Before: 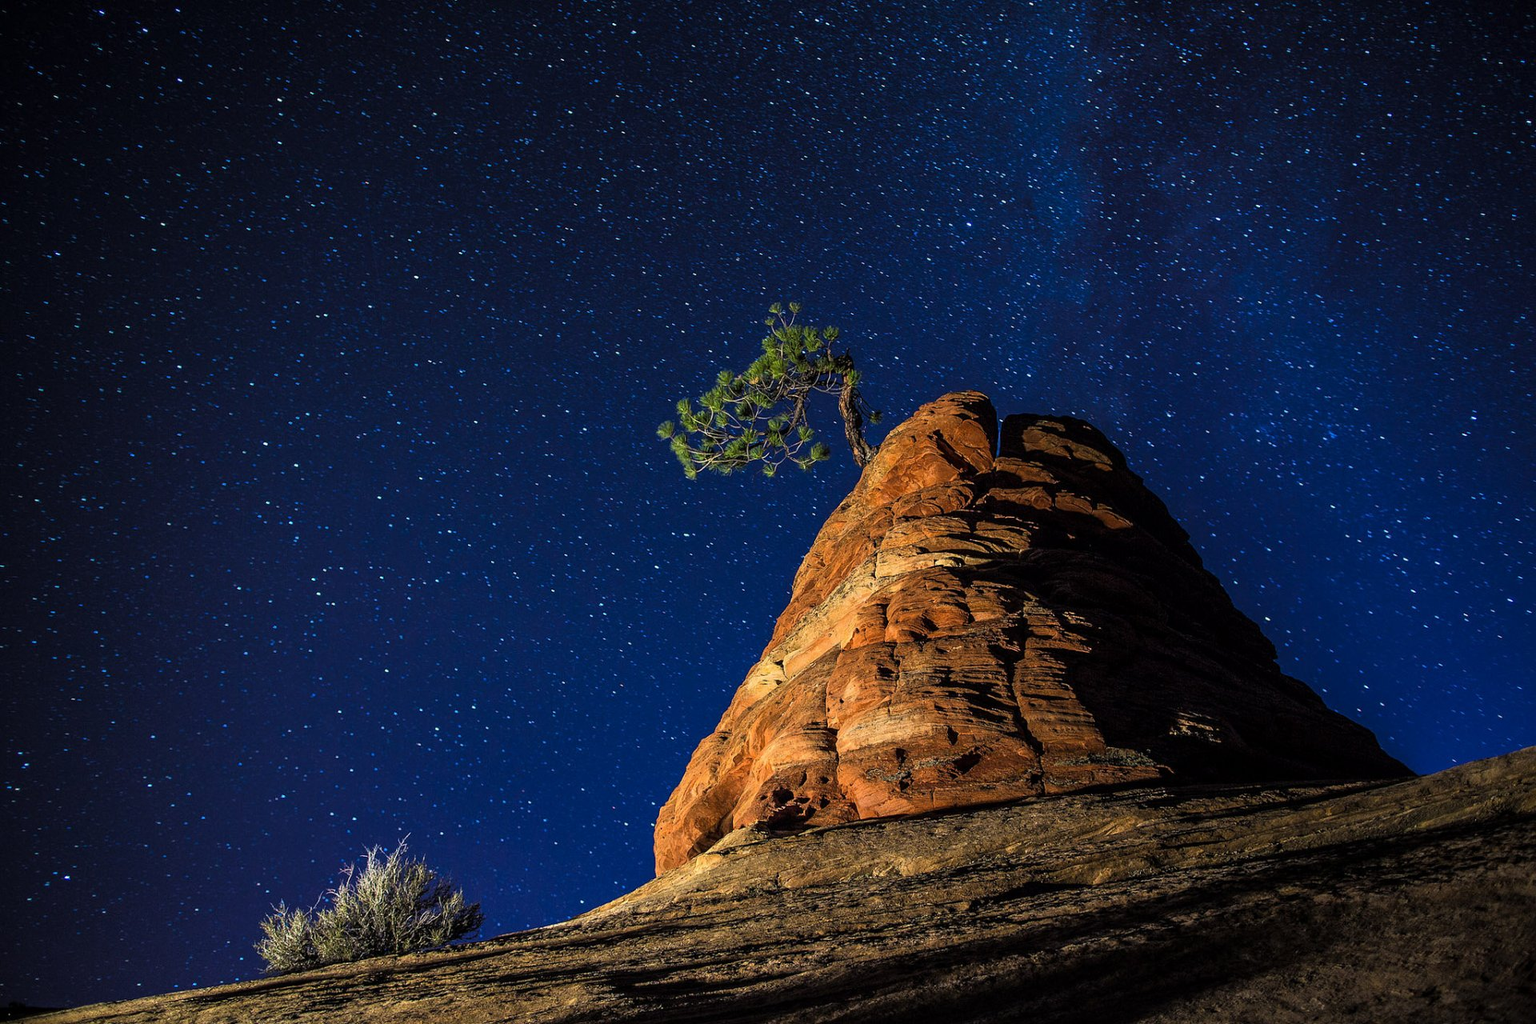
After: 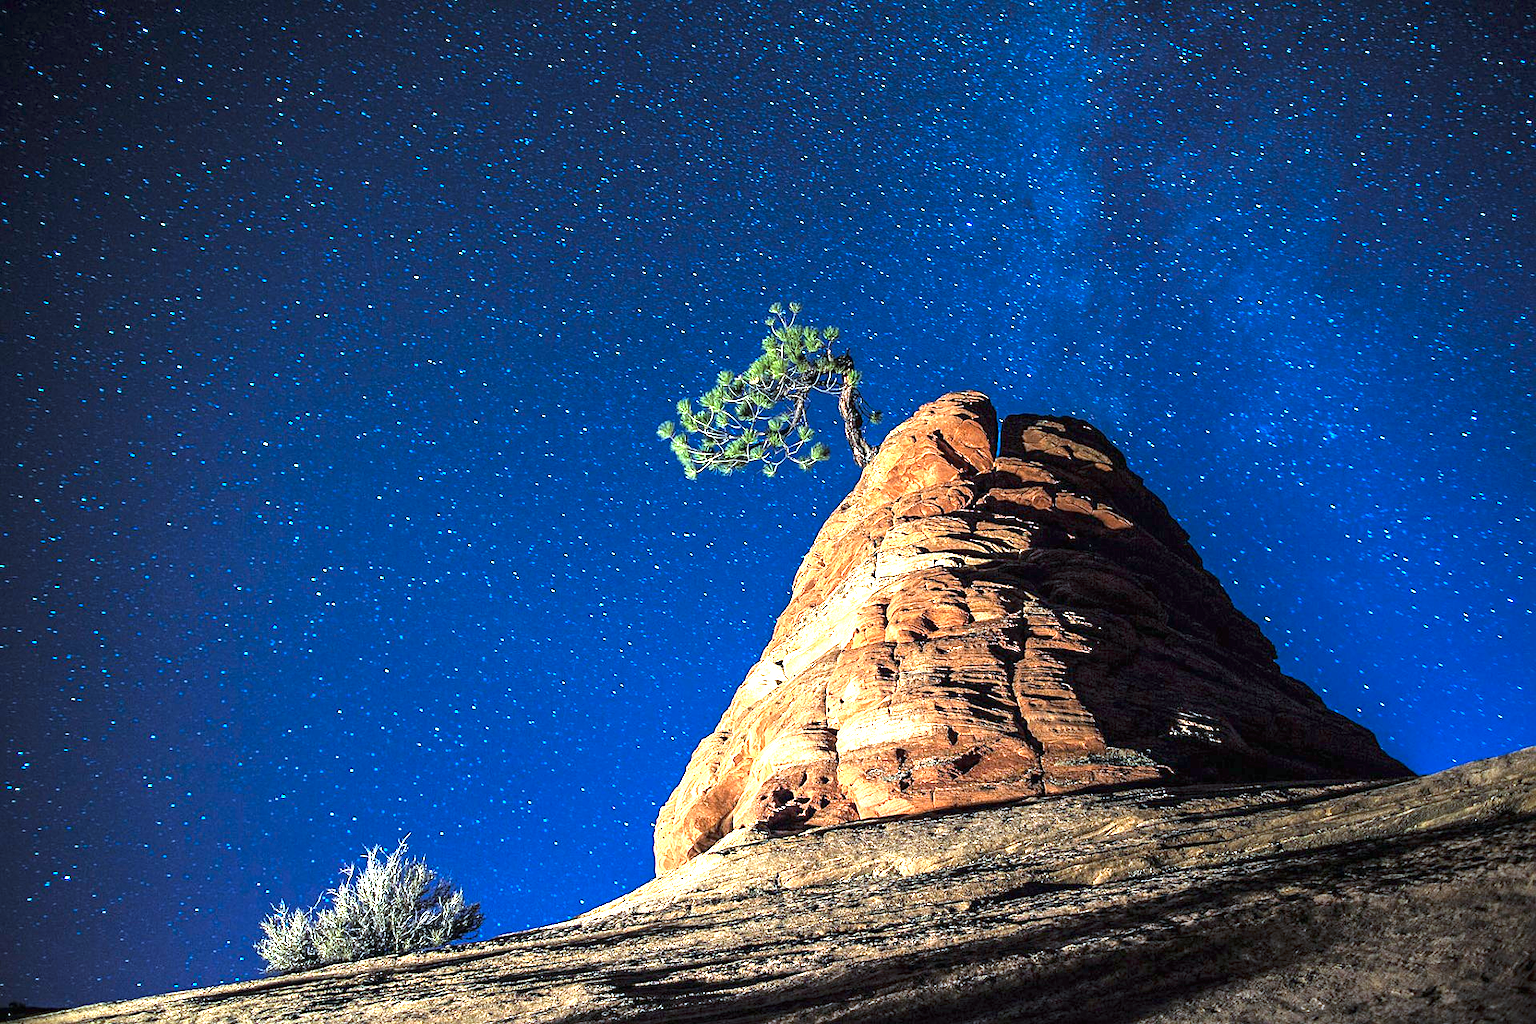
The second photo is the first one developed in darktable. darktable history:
exposure: black level correction 0, exposure 2.106 EV, compensate exposure bias true, compensate highlight preservation false
color correction: highlights a* -9.8, highlights b* -21.29
sharpen: amount 0.217
